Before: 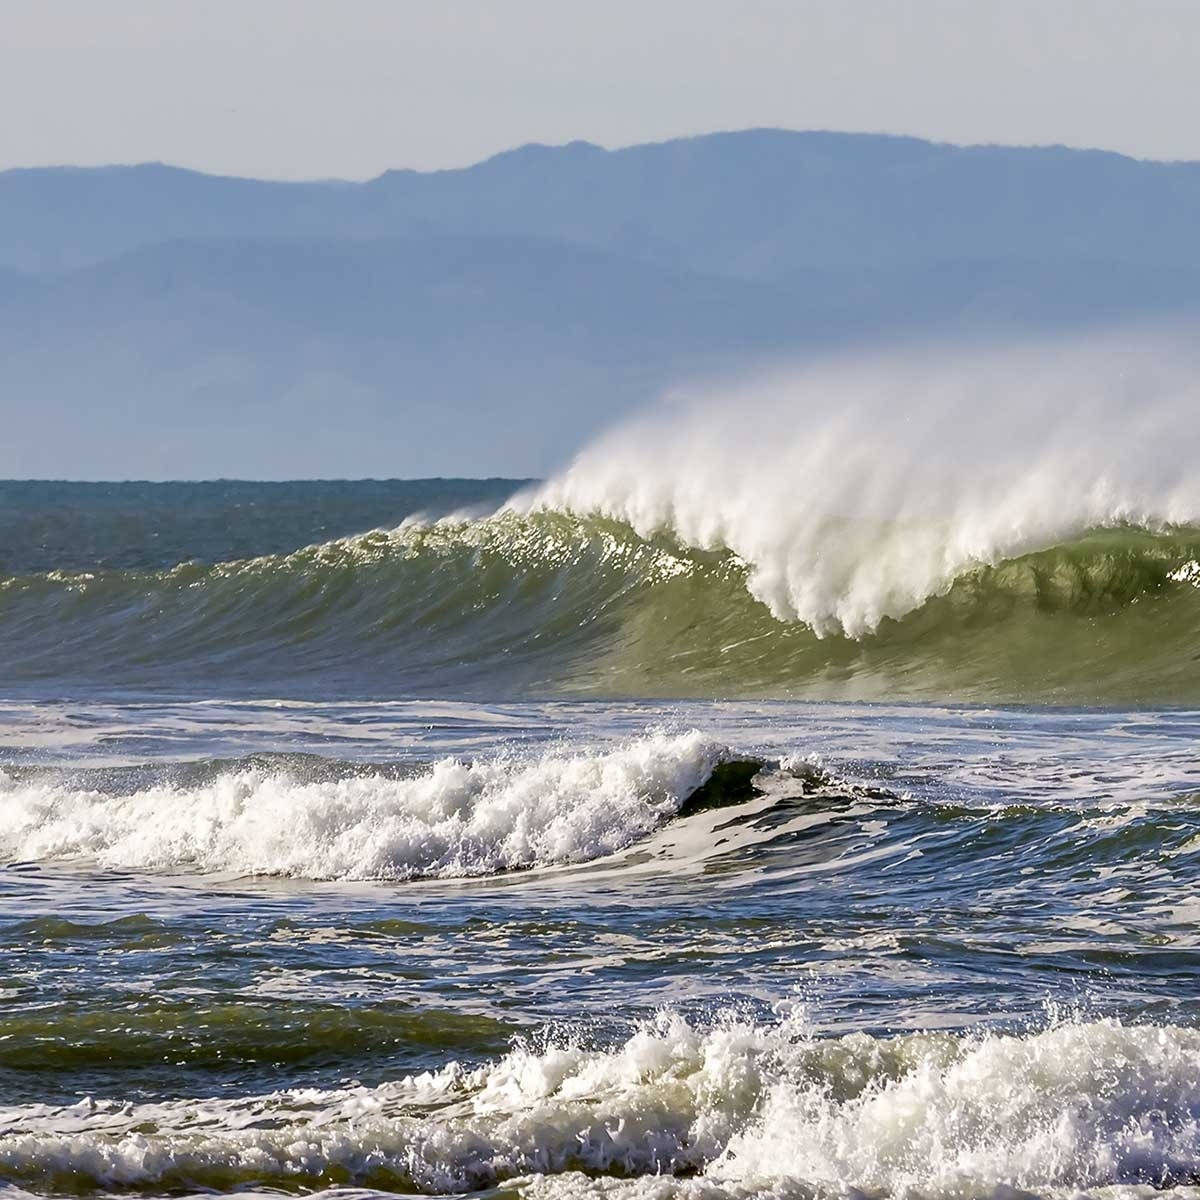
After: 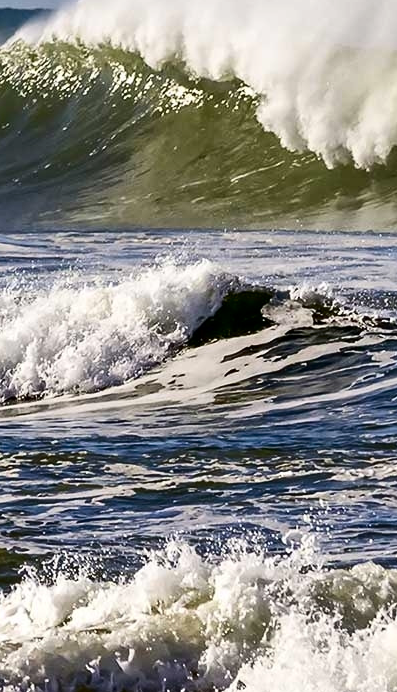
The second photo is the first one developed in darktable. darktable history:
crop: left 40.878%, top 39.176%, right 25.993%, bottom 3.081%
contrast brightness saturation: contrast 0.2, brightness -0.11, saturation 0.1
